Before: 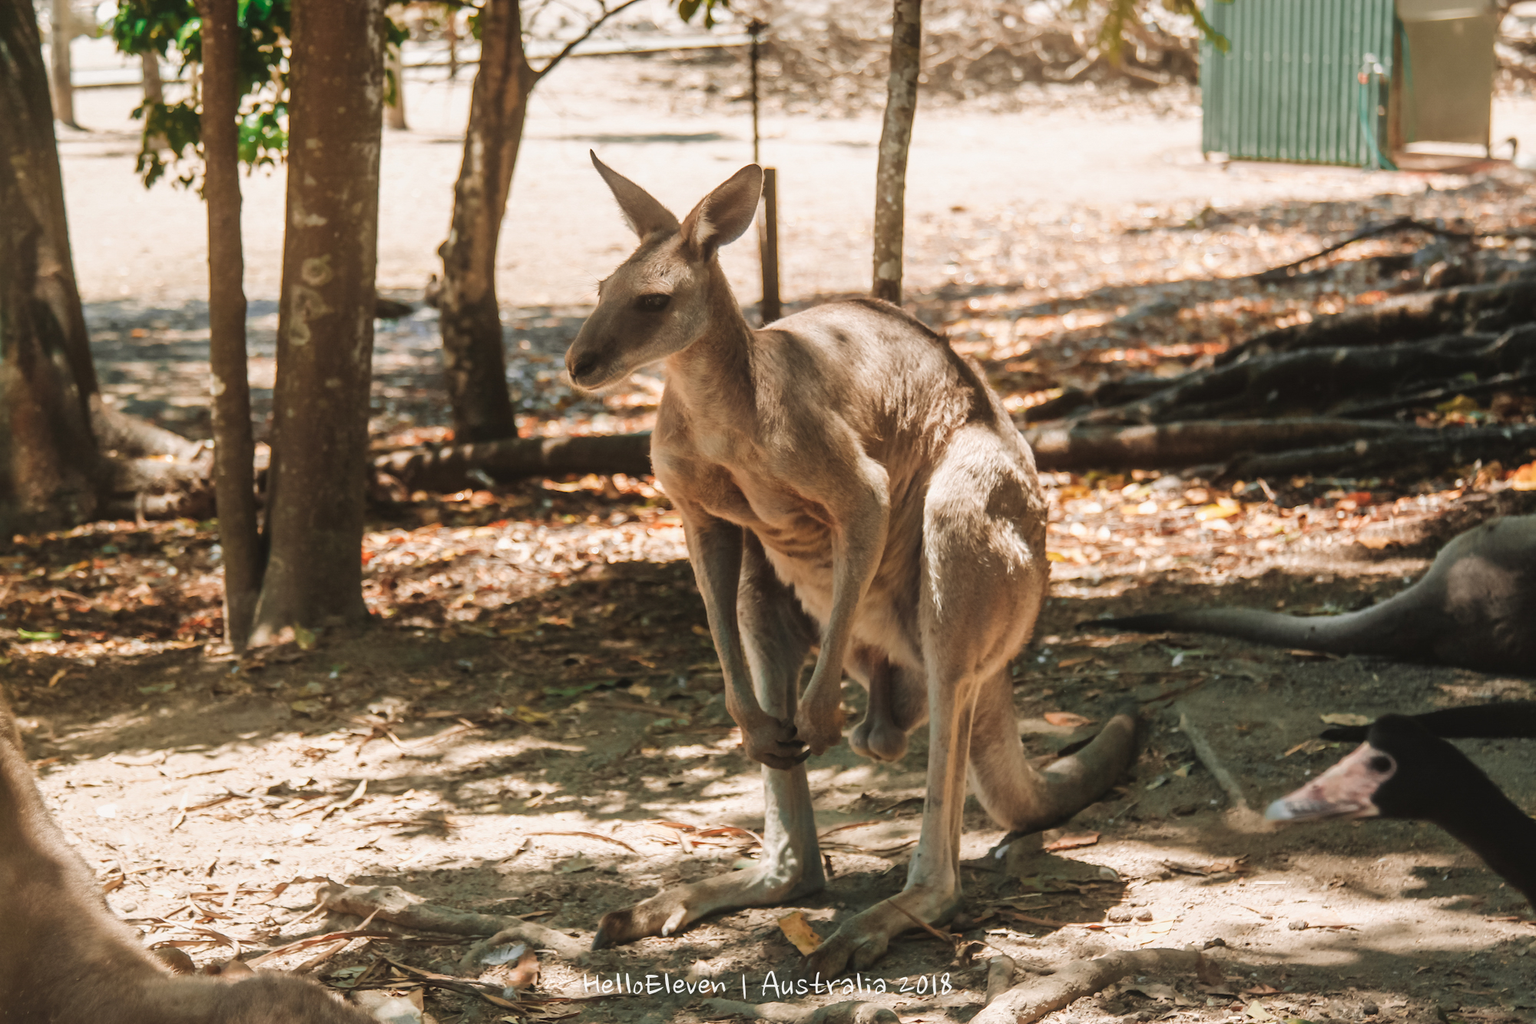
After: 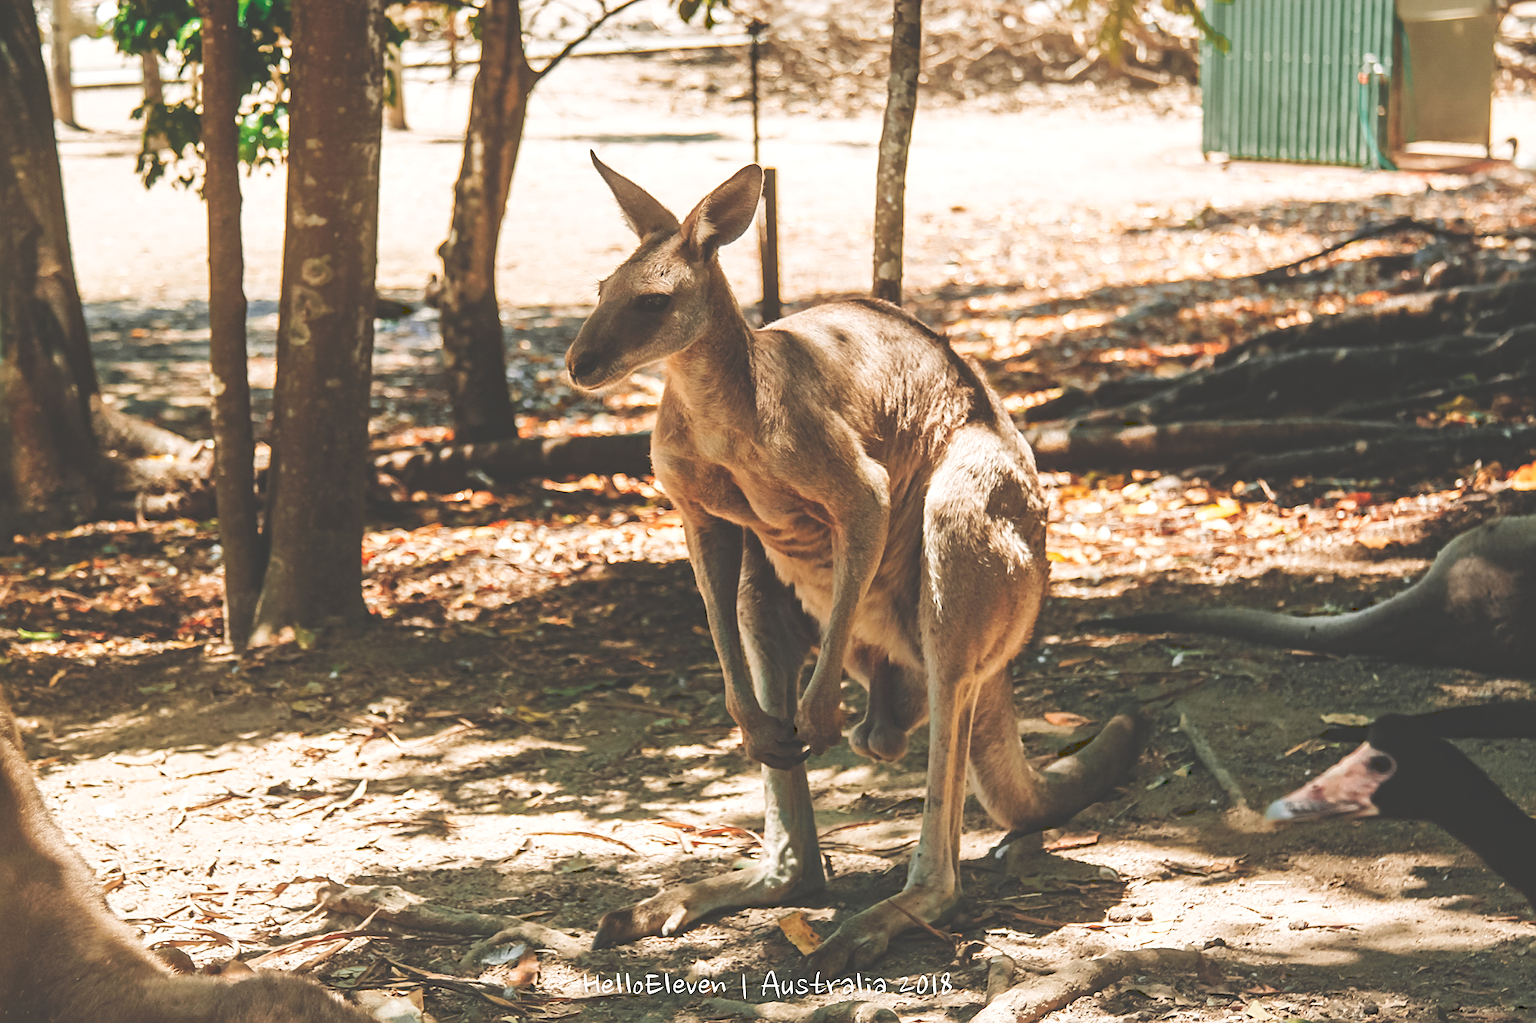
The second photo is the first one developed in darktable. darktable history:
sharpen: on, module defaults
tone curve: curves: ch0 [(0, 0) (0.003, 0.224) (0.011, 0.229) (0.025, 0.234) (0.044, 0.242) (0.069, 0.249) (0.1, 0.256) (0.136, 0.265) (0.177, 0.285) (0.224, 0.304) (0.277, 0.337) (0.335, 0.385) (0.399, 0.435) (0.468, 0.507) (0.543, 0.59) (0.623, 0.674) (0.709, 0.763) (0.801, 0.852) (0.898, 0.931) (1, 1)], preserve colors none
exposure: exposure 0.2 EV, compensate highlight preservation false
haze removal: strength 0.29, distance 0.25, compatibility mode true, adaptive false
